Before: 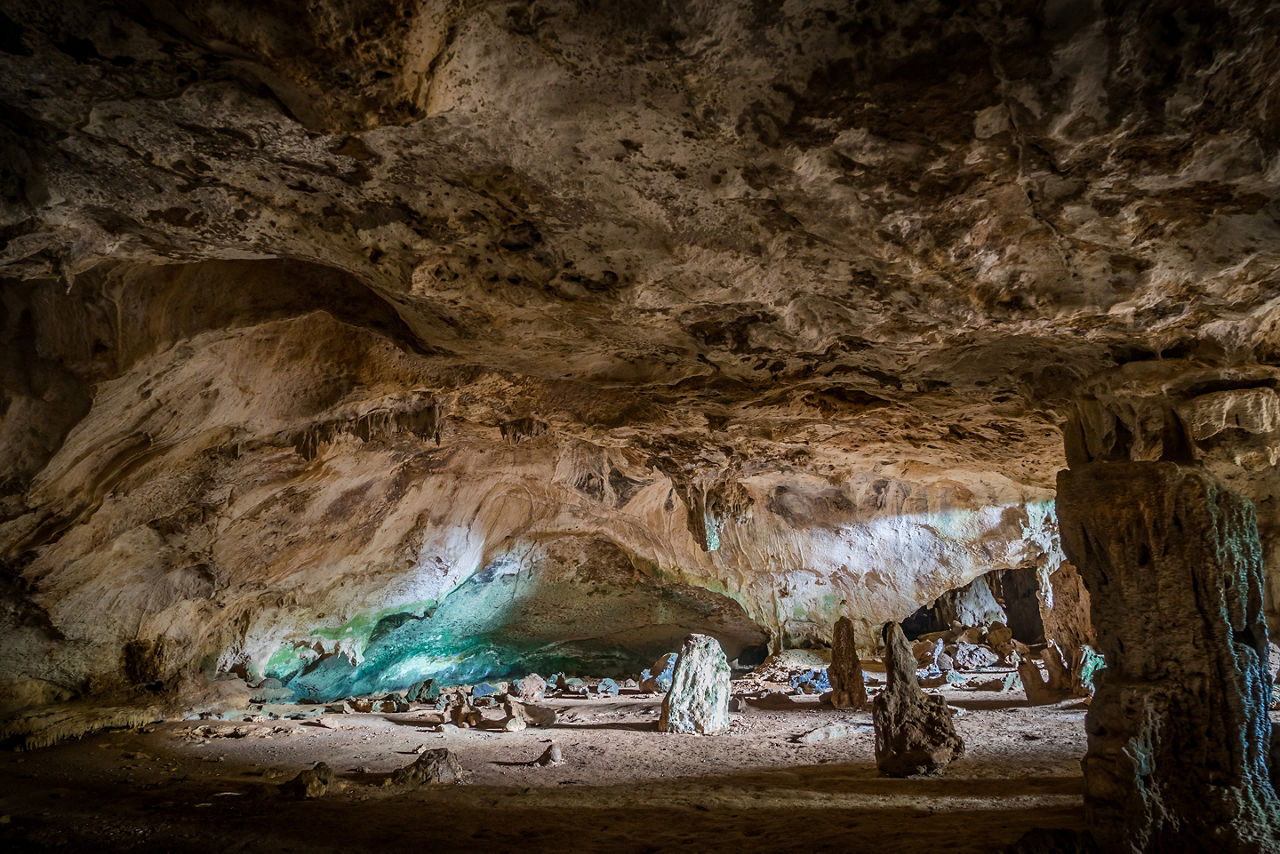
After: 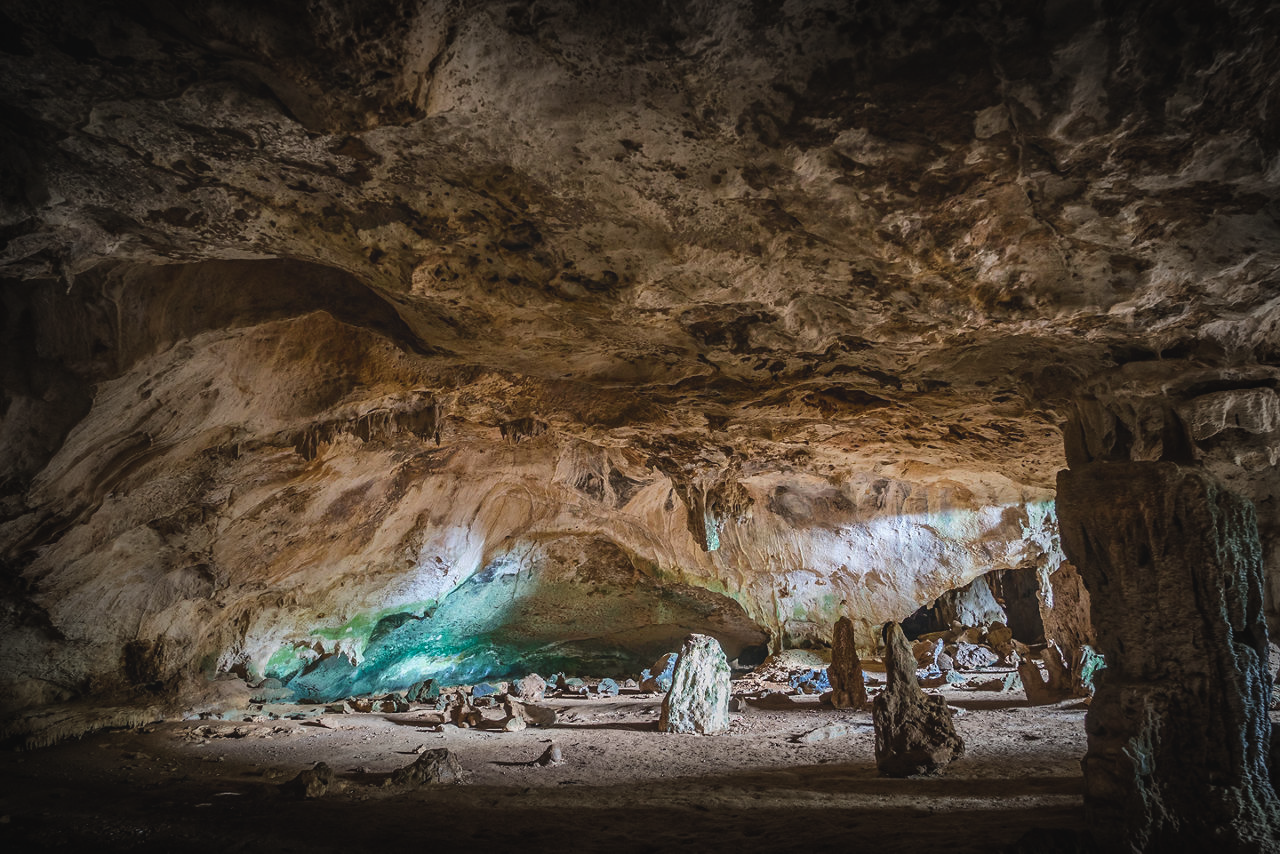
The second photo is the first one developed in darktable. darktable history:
vignetting: fall-off start 52.76%, automatic ratio true, width/height ratio 1.317, shape 0.22
color balance rgb: global offset › luminance 0.738%, perceptual saturation grading › global saturation 0.548%, global vibrance 20%
